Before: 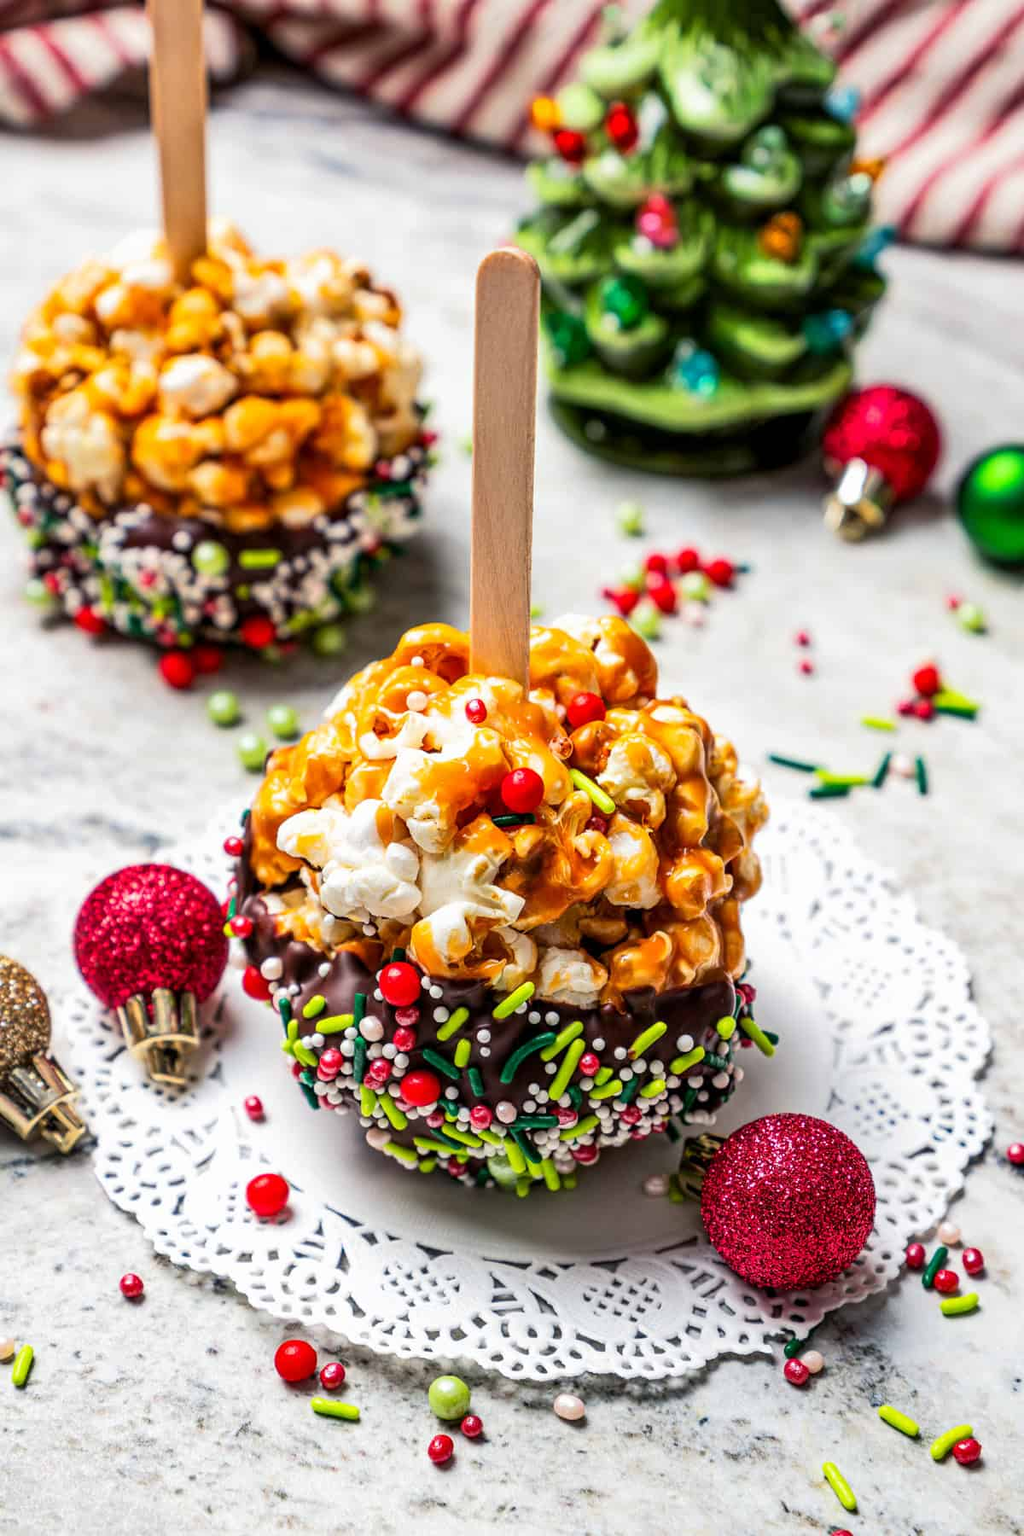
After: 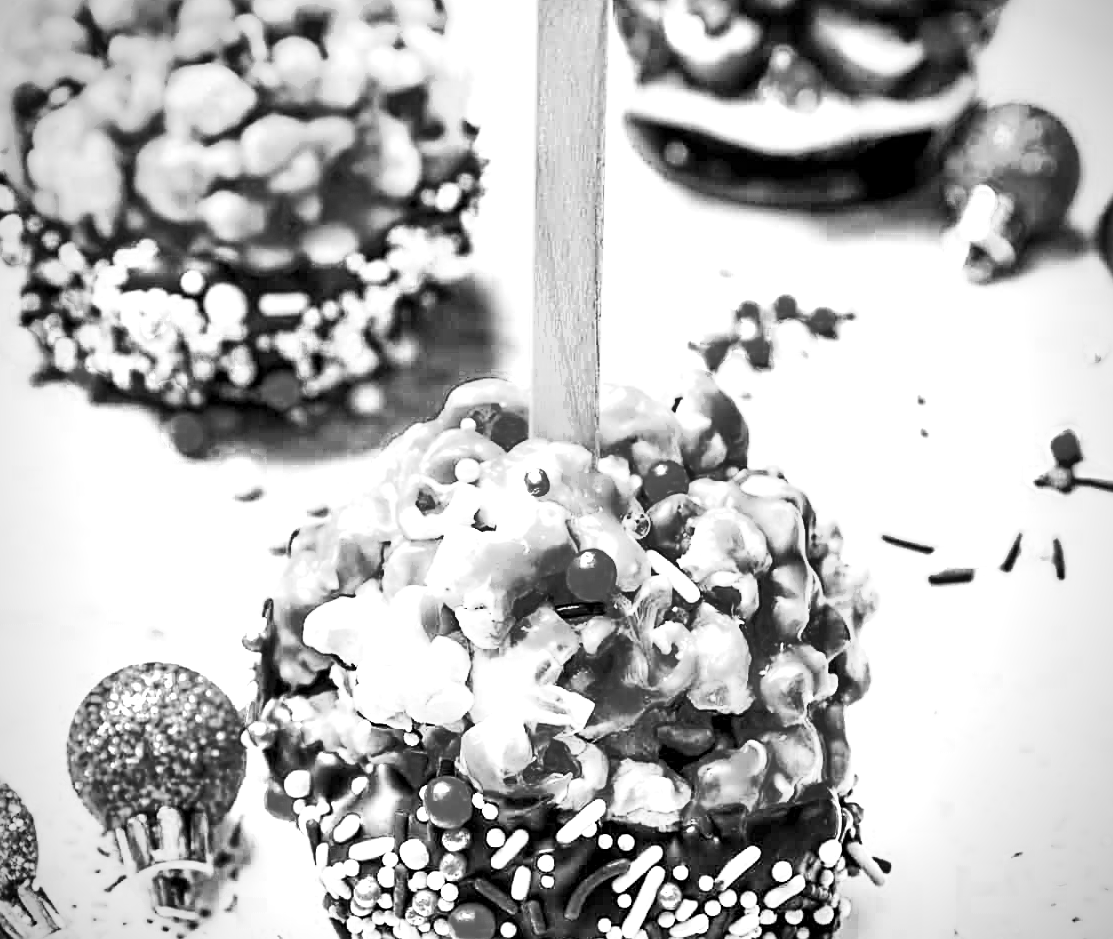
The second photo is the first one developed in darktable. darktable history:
vignetting: on, module defaults
color zones: curves: ch0 [(0.002, 0.589) (0.107, 0.484) (0.146, 0.249) (0.217, 0.352) (0.309, 0.525) (0.39, 0.404) (0.455, 0.169) (0.597, 0.055) (0.724, 0.212) (0.775, 0.691) (0.869, 0.571) (1, 0.587)]; ch1 [(0, 0) (0.143, 0) (0.286, 0) (0.429, 0) (0.571, 0) (0.714, 0) (0.857, 0)]
base curve: curves: ch0 [(0, 0) (0.028, 0.03) (0.121, 0.232) (0.46, 0.748) (0.859, 0.968) (1, 1)], preserve colors none
exposure: black level correction 0, exposure 1.449 EV, compensate highlight preservation false
sharpen: on, module defaults
levels: white 99.93%, levels [0.026, 0.507, 0.987]
shadows and highlights: shadows 47.74, highlights -42.78, soften with gaussian
crop: left 1.786%, top 19.53%, right 5.461%, bottom 28.267%
